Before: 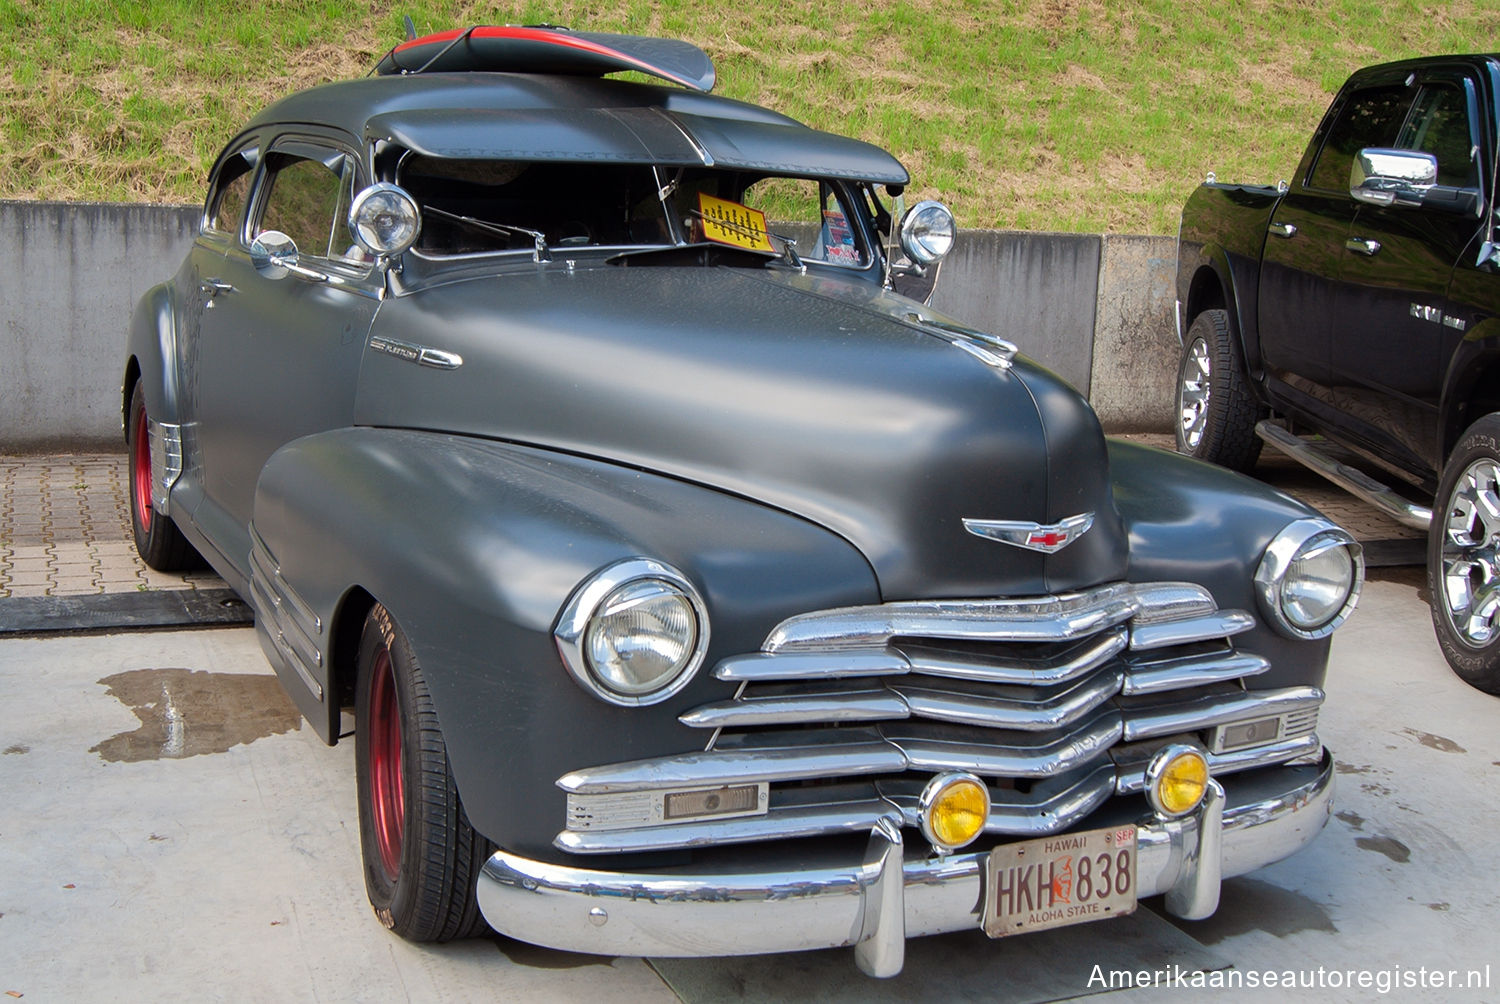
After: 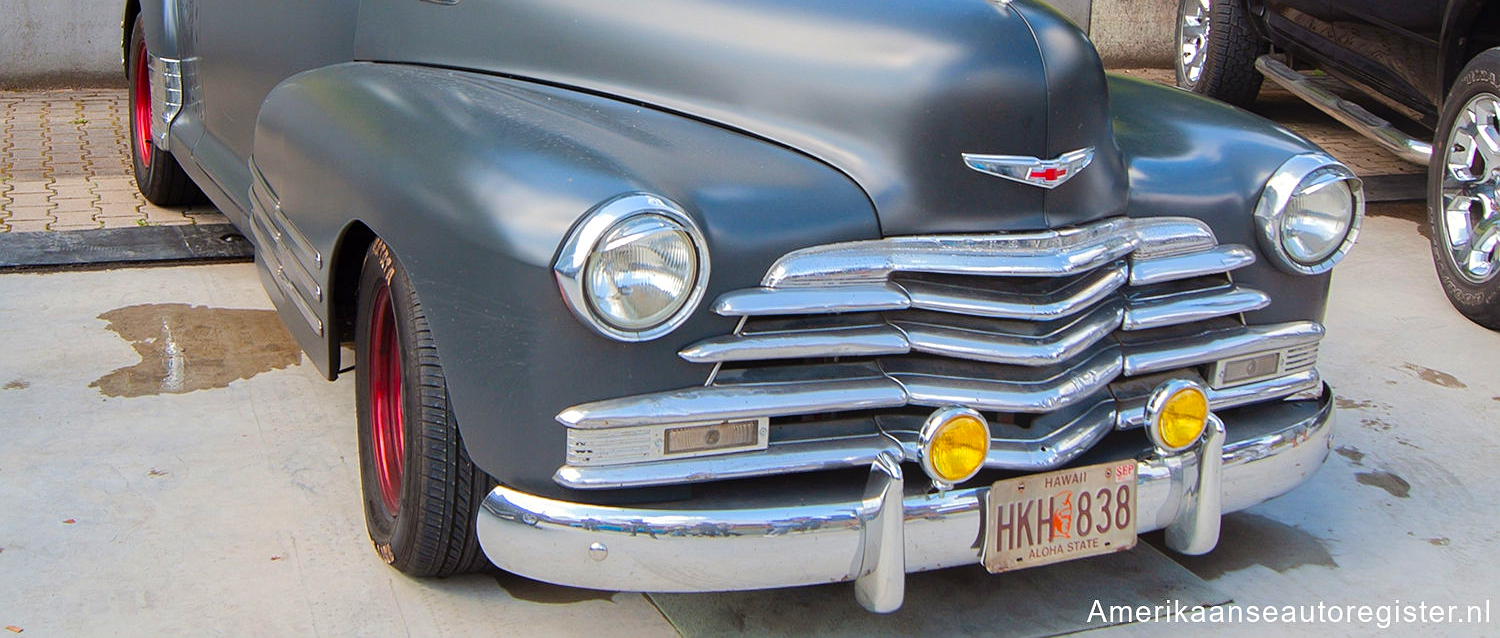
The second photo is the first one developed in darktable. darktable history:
crop and rotate: top 36.435%
color balance rgb: perceptual saturation grading › global saturation 25%, perceptual brilliance grading › mid-tones 10%, perceptual brilliance grading › shadows 15%, global vibrance 20%
sharpen: radius 1.272, amount 0.305, threshold 0
bloom: size 16%, threshold 98%, strength 20%
